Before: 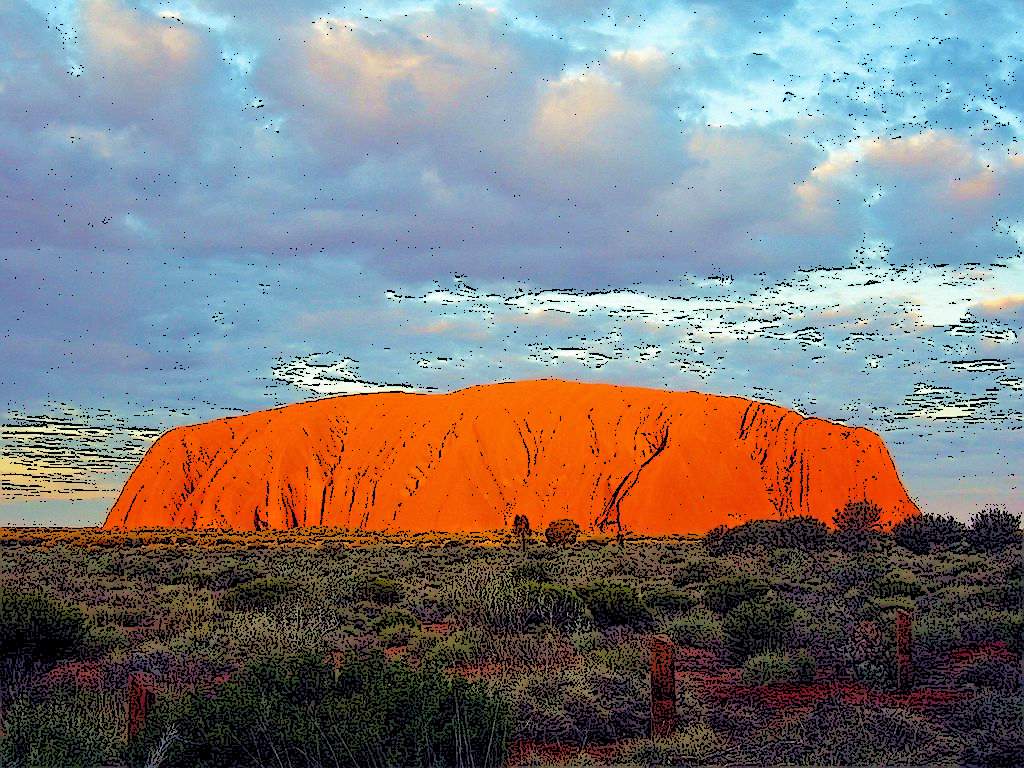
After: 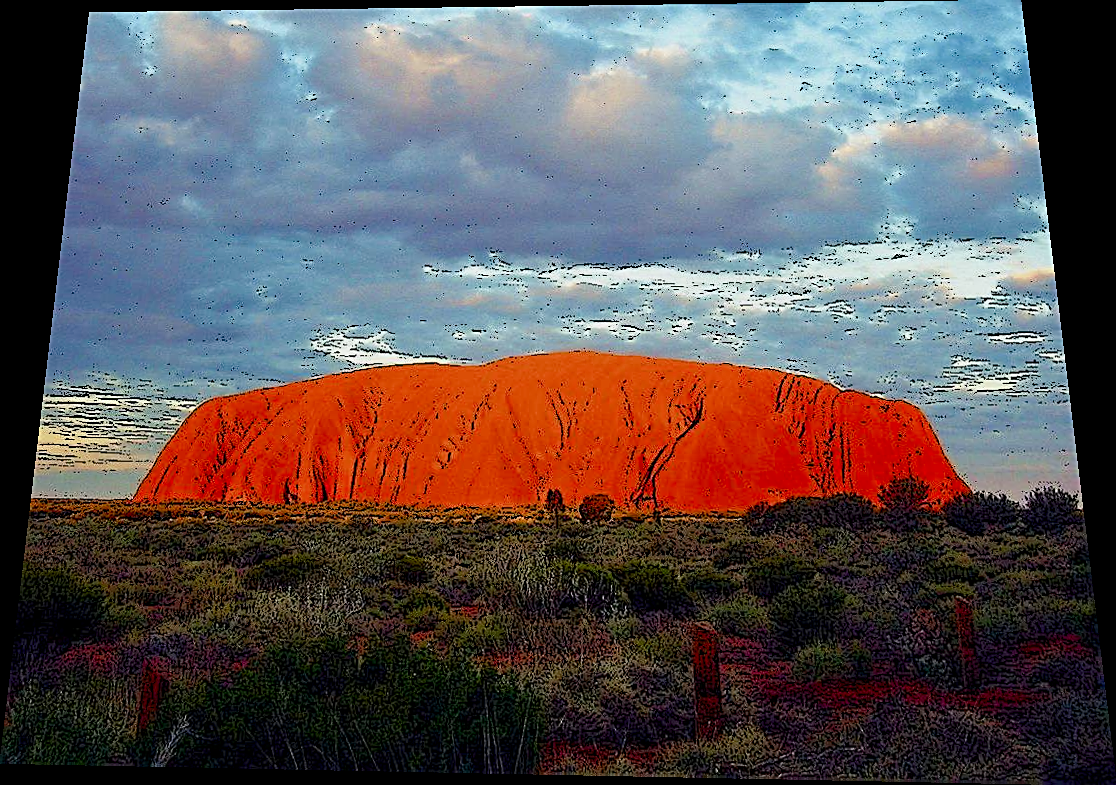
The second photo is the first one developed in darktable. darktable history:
color balance rgb: shadows lift › chroma 1%, shadows lift › hue 113°, highlights gain › chroma 0.2%, highlights gain › hue 333°, perceptual saturation grading › global saturation 20%, perceptual saturation grading › highlights -50%, perceptual saturation grading › shadows 25%, contrast -10%
sharpen: on, module defaults
contrast brightness saturation: contrast 0.19, brightness -0.24, saturation 0.11
rotate and perspective: rotation 0.128°, lens shift (vertical) -0.181, lens shift (horizontal) -0.044, shear 0.001, automatic cropping off
